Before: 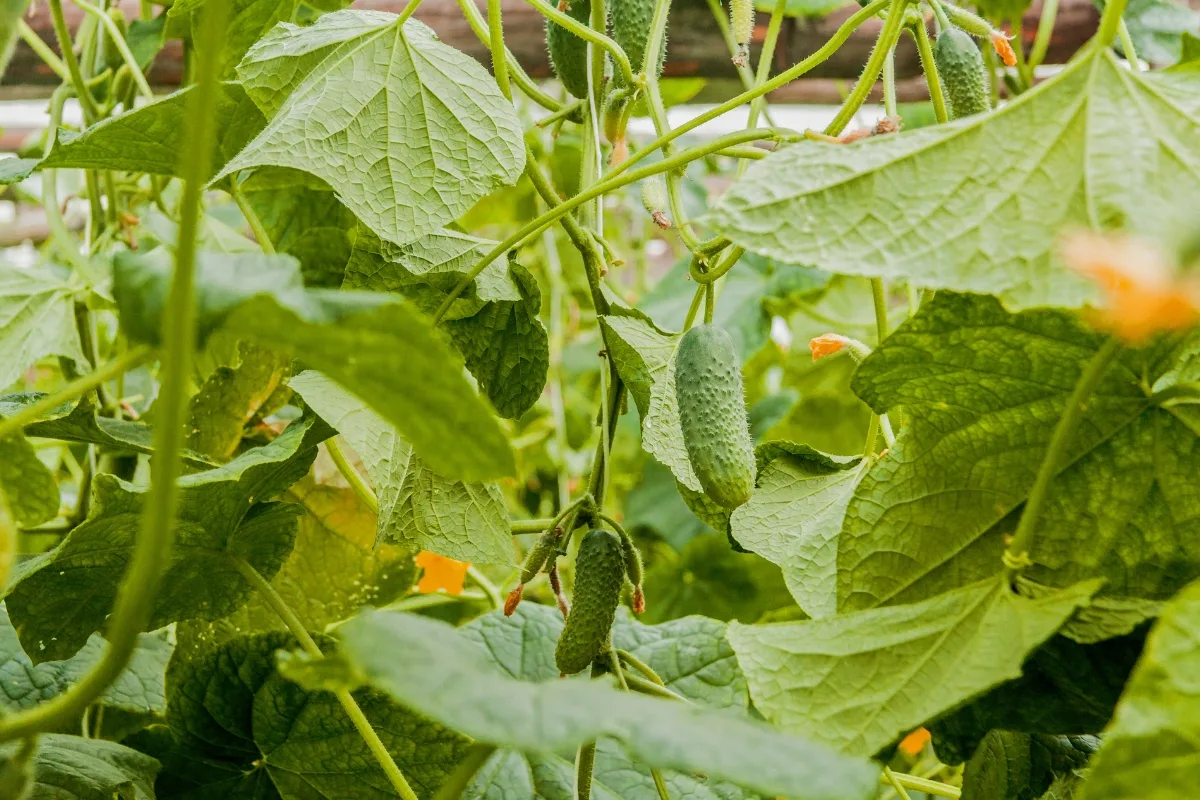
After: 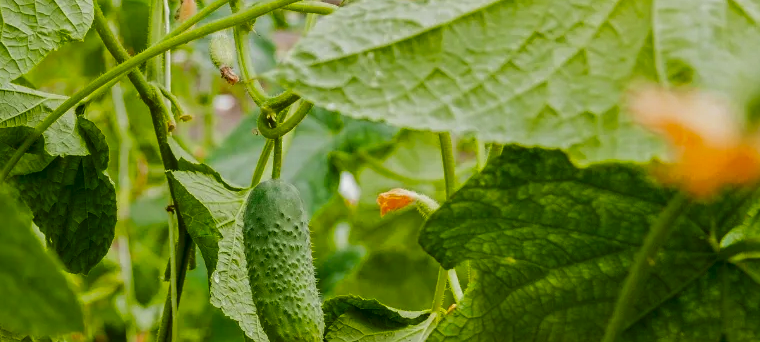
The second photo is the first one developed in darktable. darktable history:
contrast brightness saturation: brightness -0.254, saturation 0.202
crop: left 36.011%, top 18.248%, right 0.631%, bottom 38.999%
